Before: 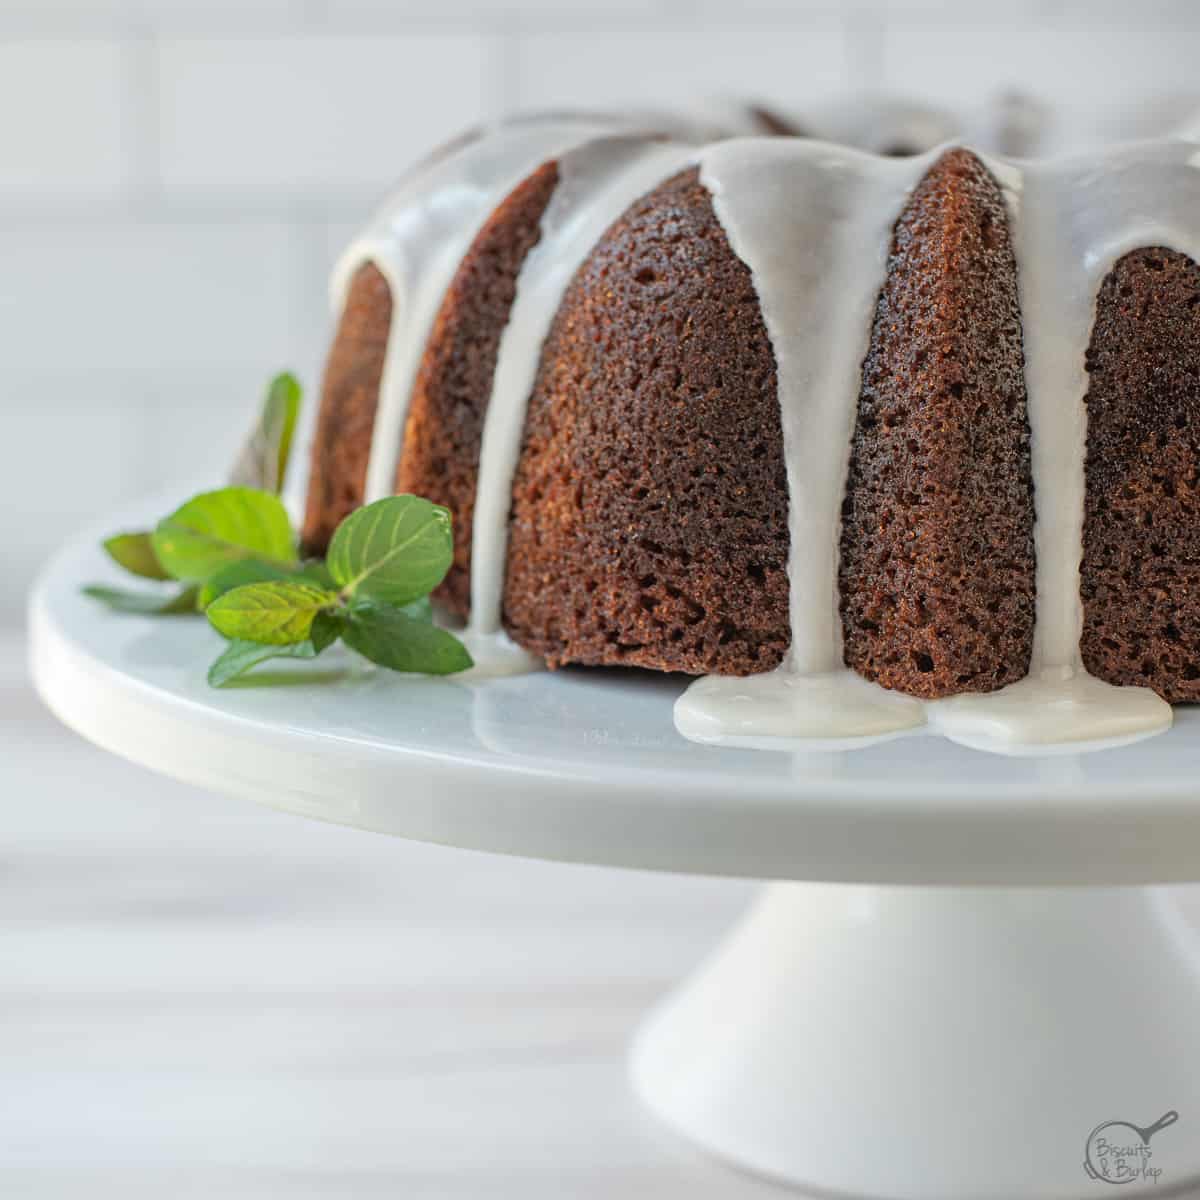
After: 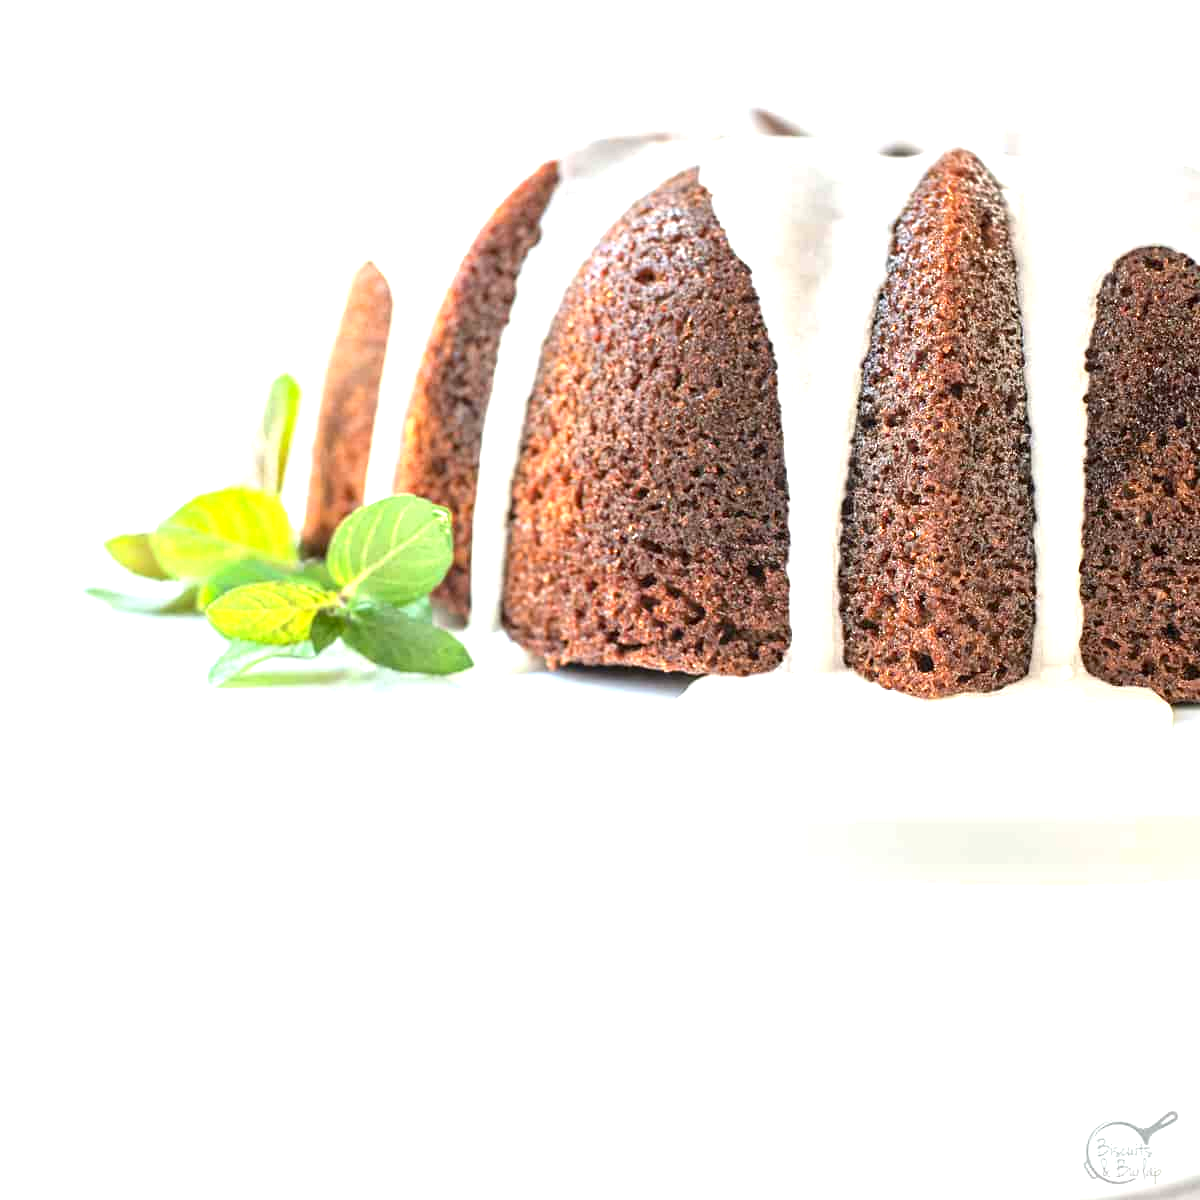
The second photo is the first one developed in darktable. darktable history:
exposure: black level correction 0.001, exposure 1.73 EV, compensate exposure bias true, compensate highlight preservation false
